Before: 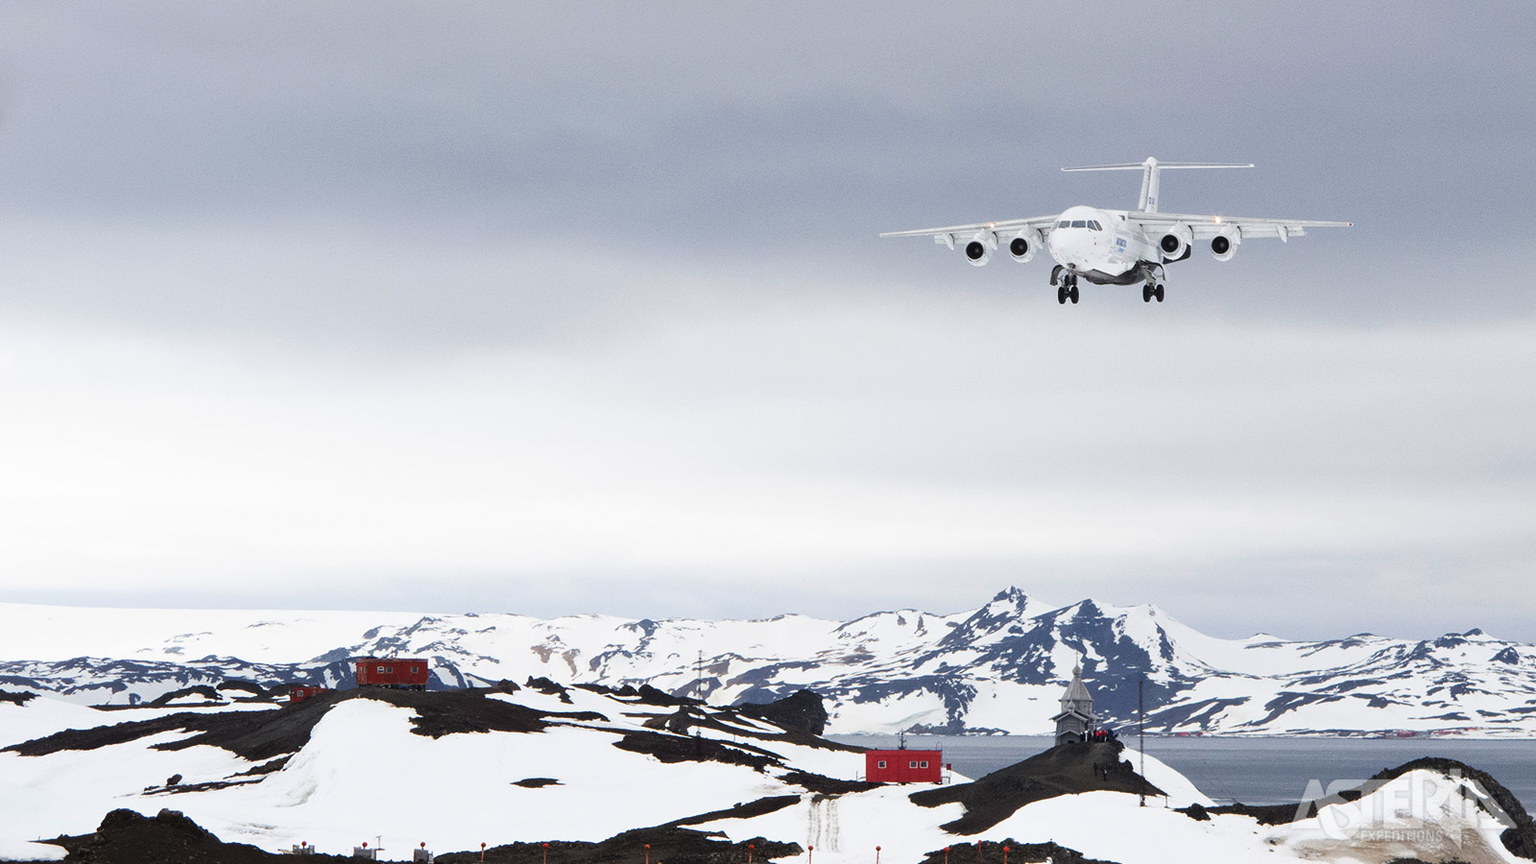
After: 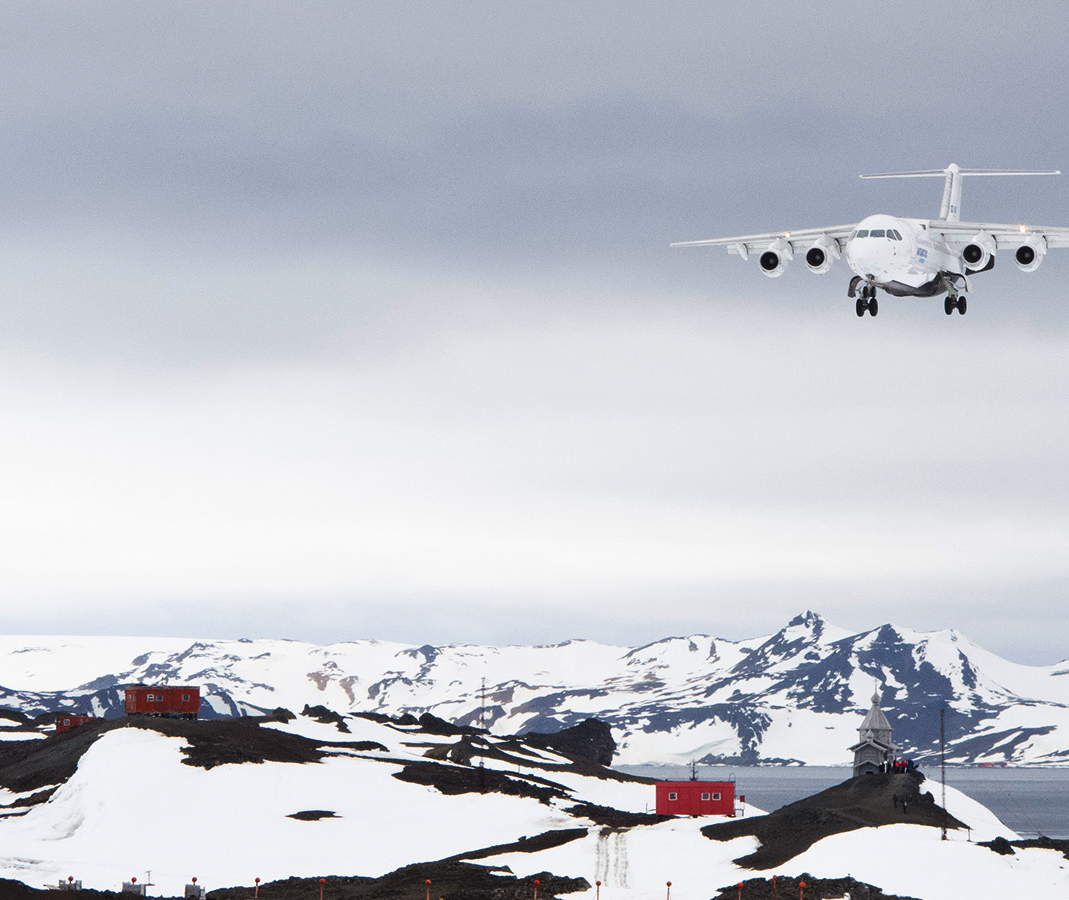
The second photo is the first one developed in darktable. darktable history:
crop: left 15.381%, right 17.792%
